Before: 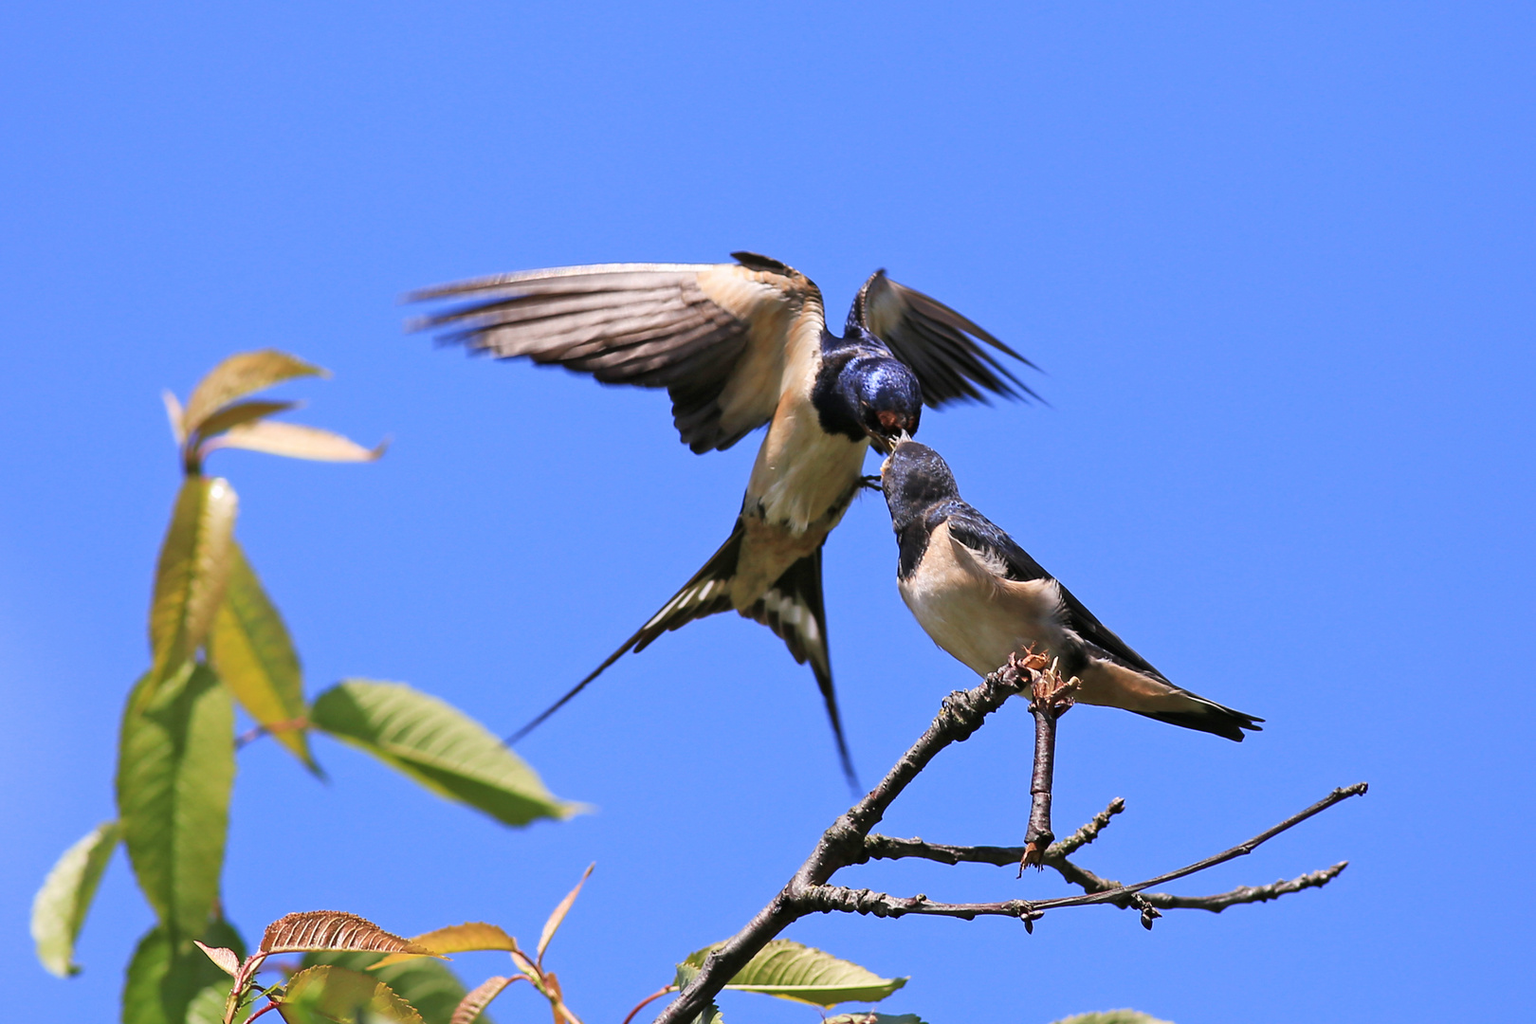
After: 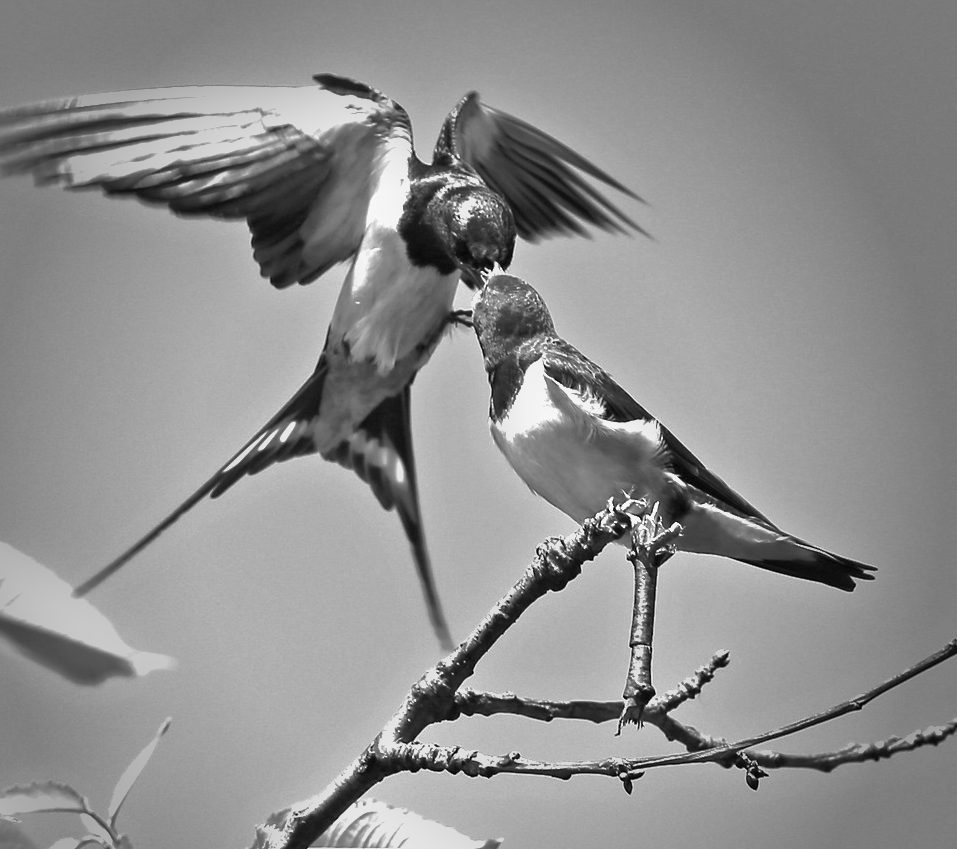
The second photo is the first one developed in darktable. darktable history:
color balance rgb: perceptual saturation grading › global saturation 25%, perceptual saturation grading › highlights -50%, perceptual saturation grading › shadows 30%, perceptual brilliance grading › global brilliance 12%, global vibrance 20%
crop and rotate: left 28.256%, top 17.734%, right 12.656%, bottom 3.573%
exposure: exposure 1.16 EV, compensate exposure bias true, compensate highlight preservation false
shadows and highlights: on, module defaults
color balance: contrast 8.5%, output saturation 105%
monochrome: a 73.58, b 64.21
vignetting: fall-off start 64.63%, center (-0.034, 0.148), width/height ratio 0.881
levels: levels [0, 0.476, 0.951]
